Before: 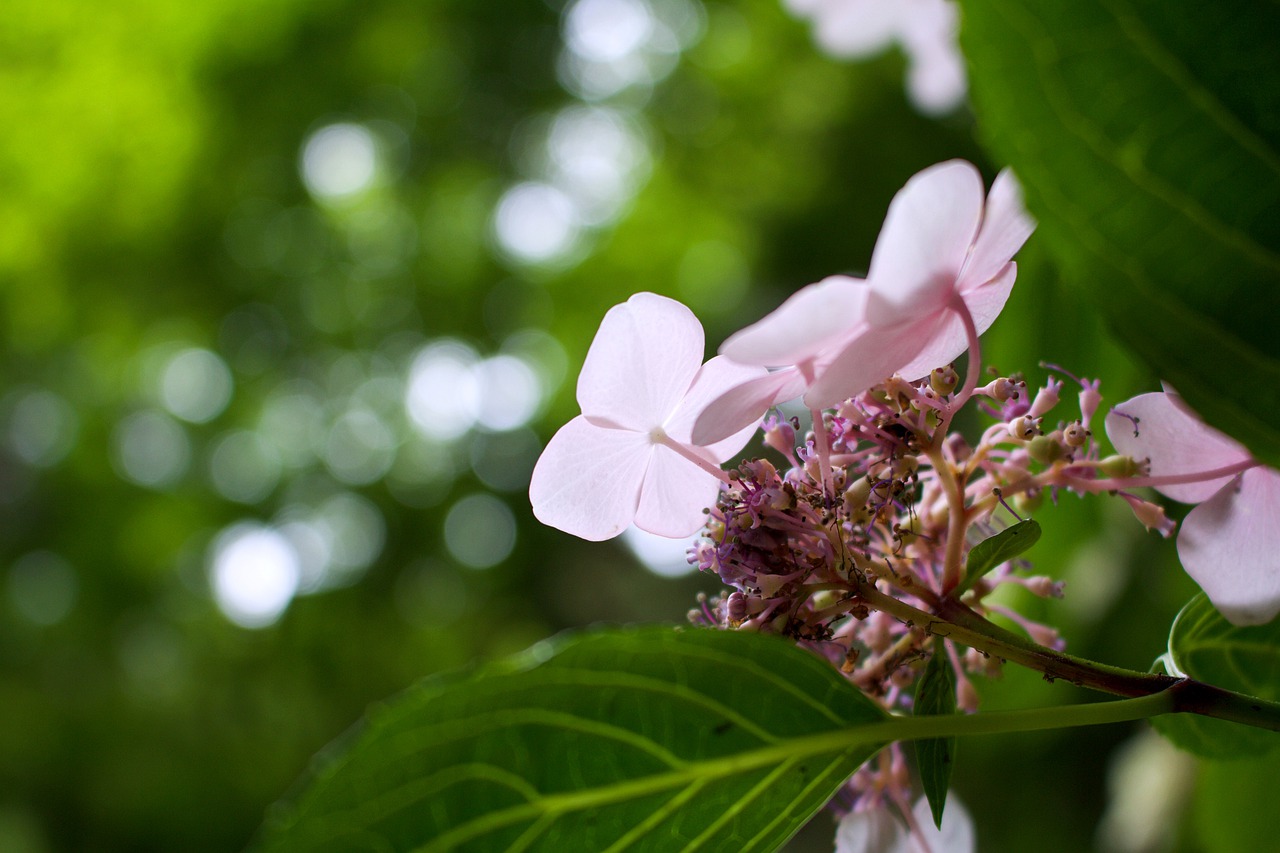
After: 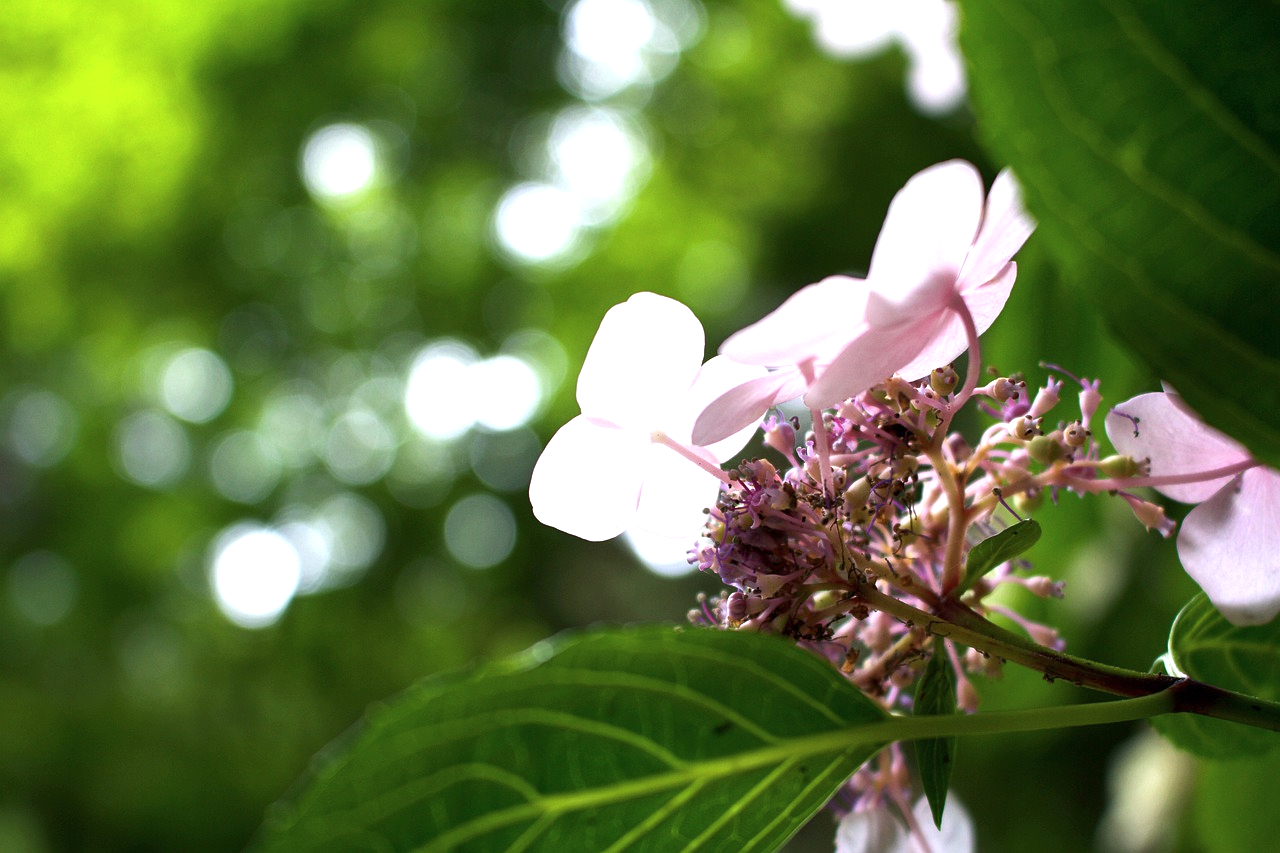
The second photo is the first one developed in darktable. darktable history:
color balance rgb: shadows lift › chroma 1.024%, shadows lift › hue 215.68°, perceptual saturation grading › global saturation -12.408%, perceptual brilliance grading › global brilliance 11.756%, perceptual brilliance grading › highlights 15.25%
